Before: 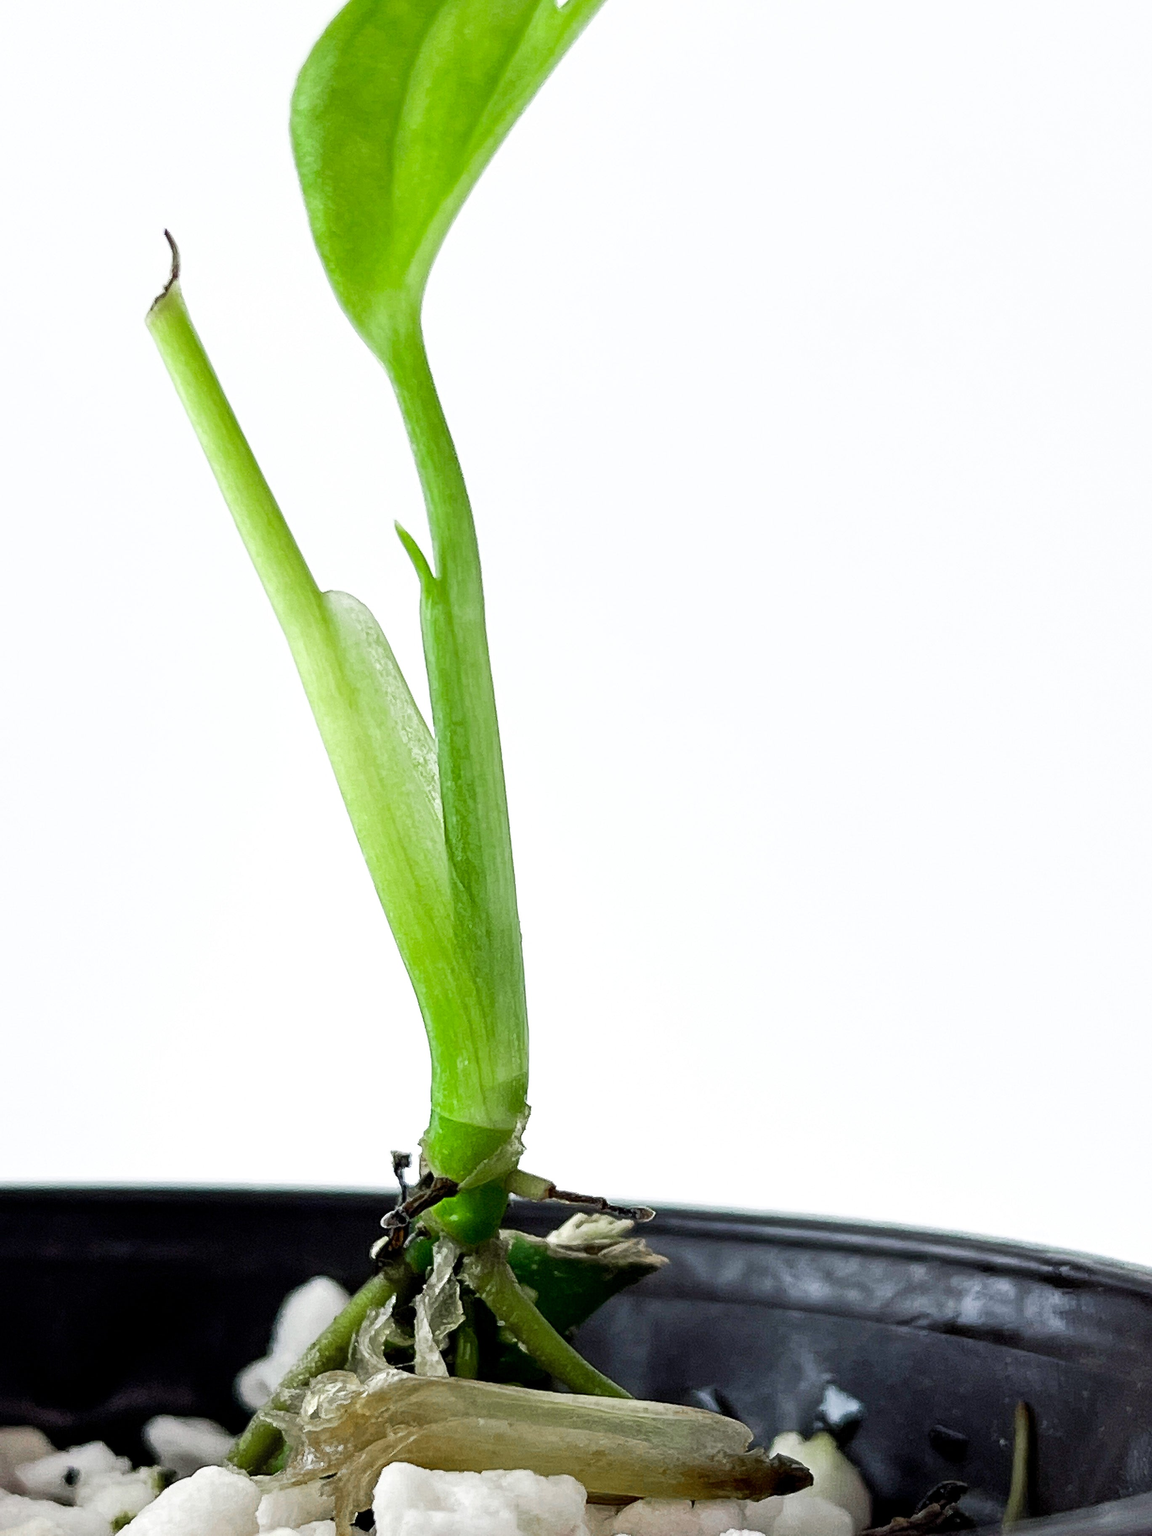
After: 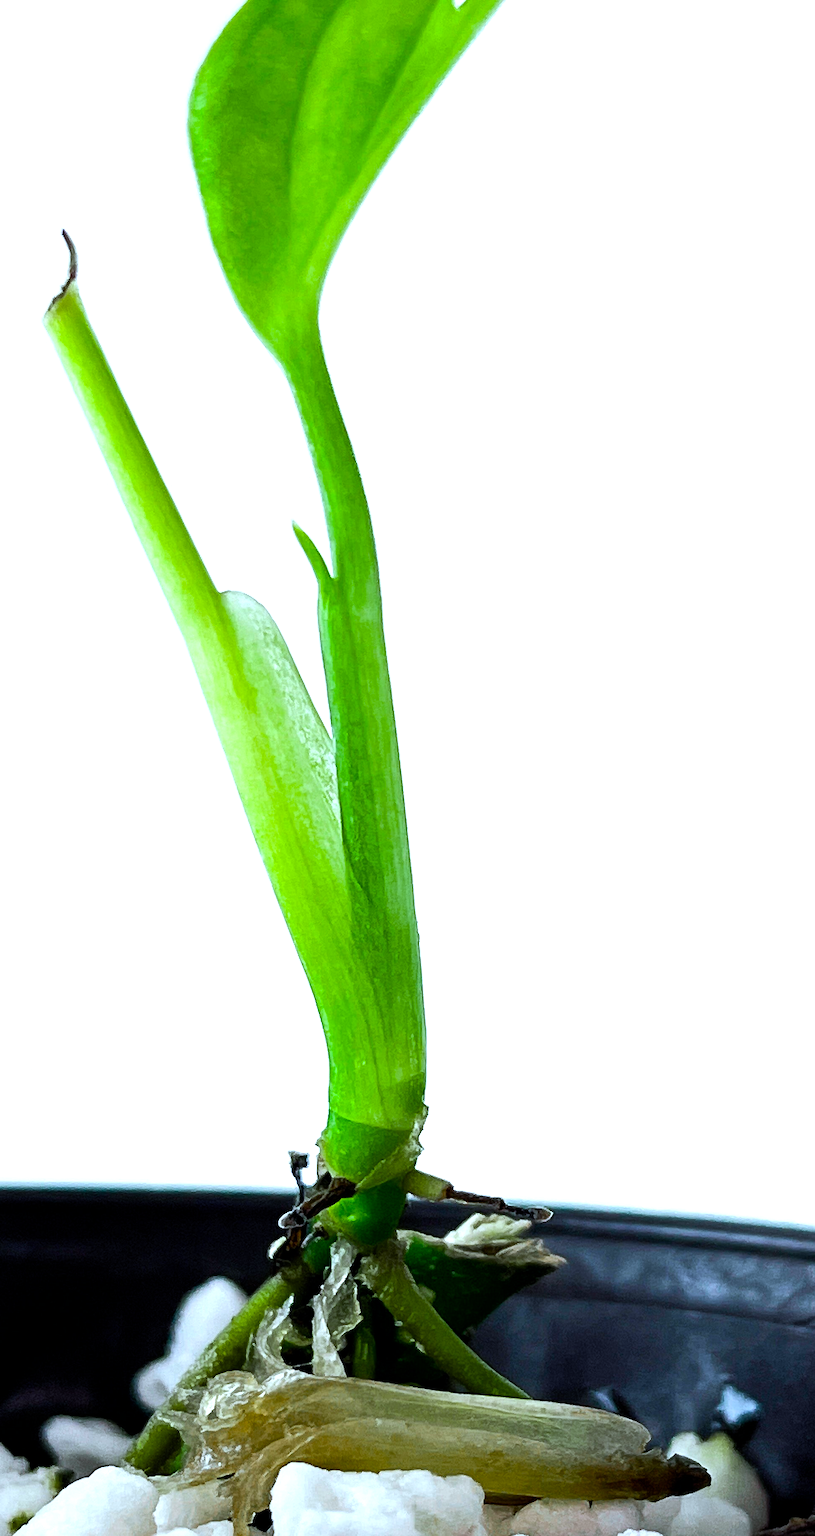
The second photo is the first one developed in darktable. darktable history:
crop and rotate: left 8.936%, right 20.229%
color balance rgb: shadows lift › chroma 0.815%, shadows lift › hue 113.55°, power › luminance -3.733%, power › hue 142°, linear chroma grading › global chroma 15.514%, perceptual saturation grading › global saturation 29.777%, perceptual brilliance grading › global brilliance -18.502%, perceptual brilliance grading › highlights 28.499%
color calibration: illuminant custom, x 0.368, y 0.373, temperature 4331.08 K
